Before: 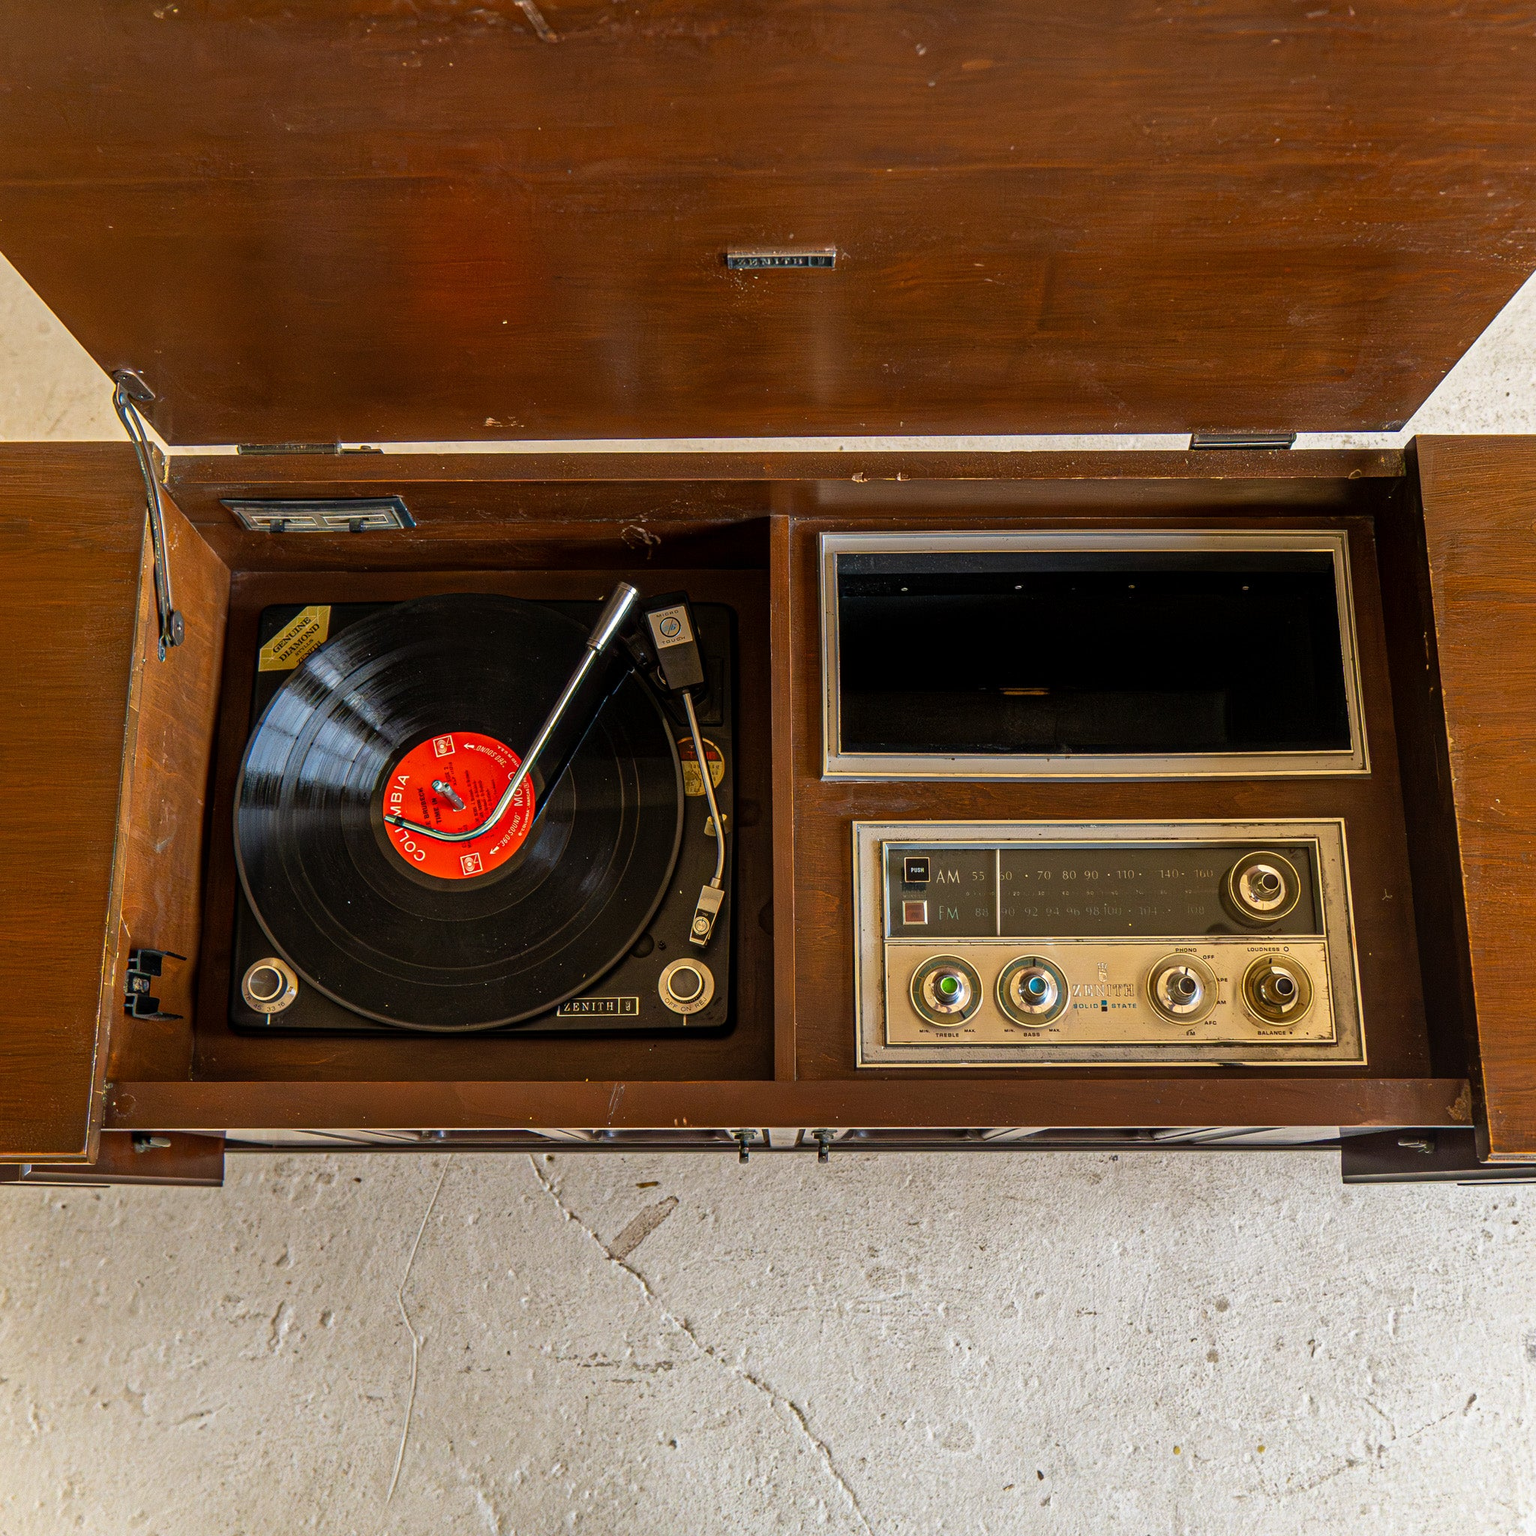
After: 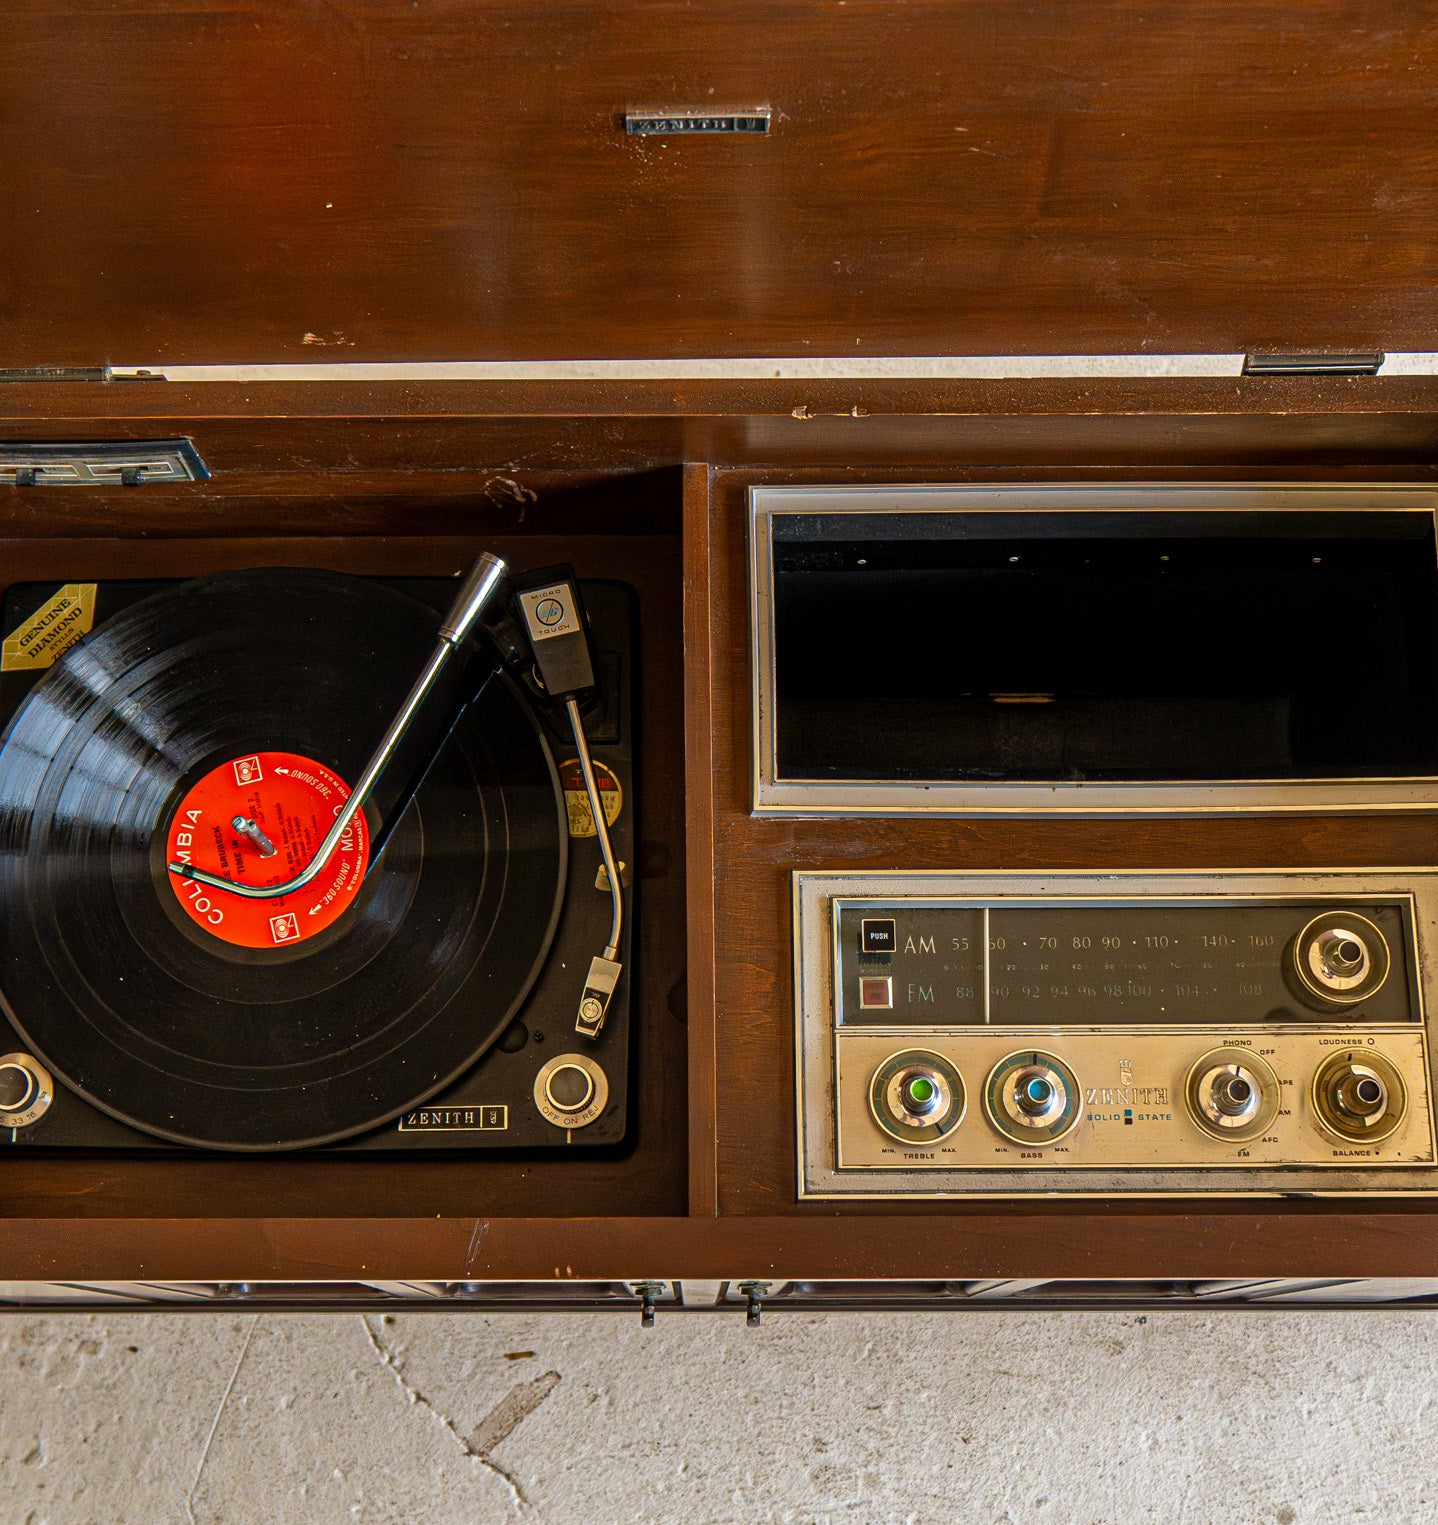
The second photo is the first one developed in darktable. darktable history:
crop and rotate: left 16.823%, top 10.957%, right 12.957%, bottom 14.559%
